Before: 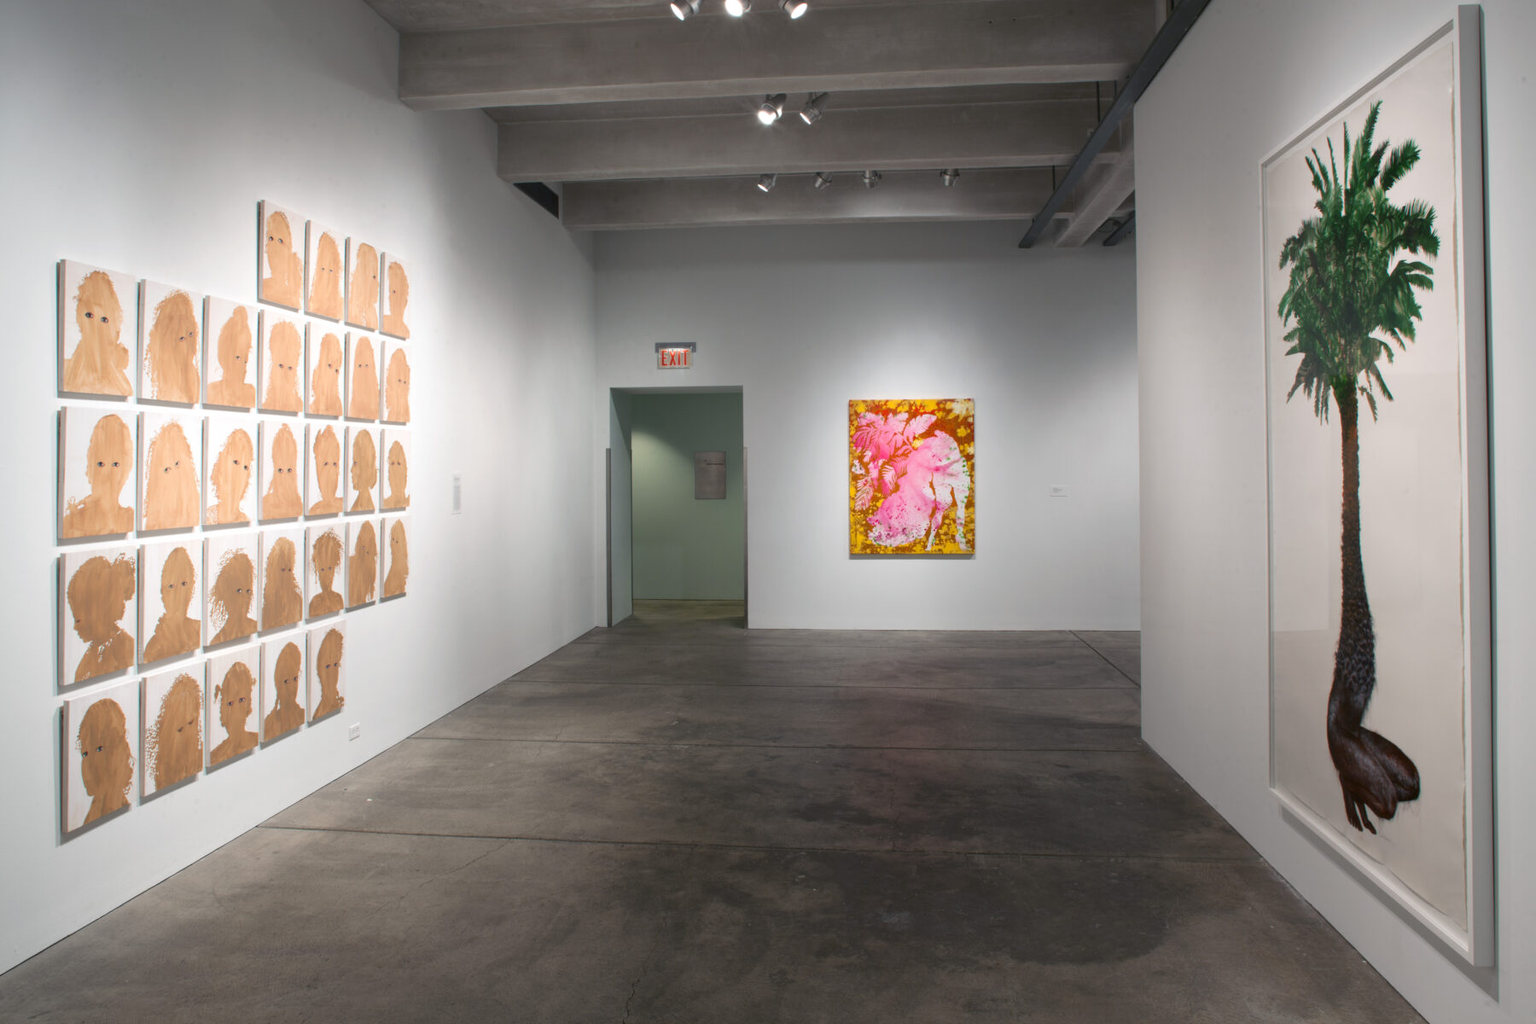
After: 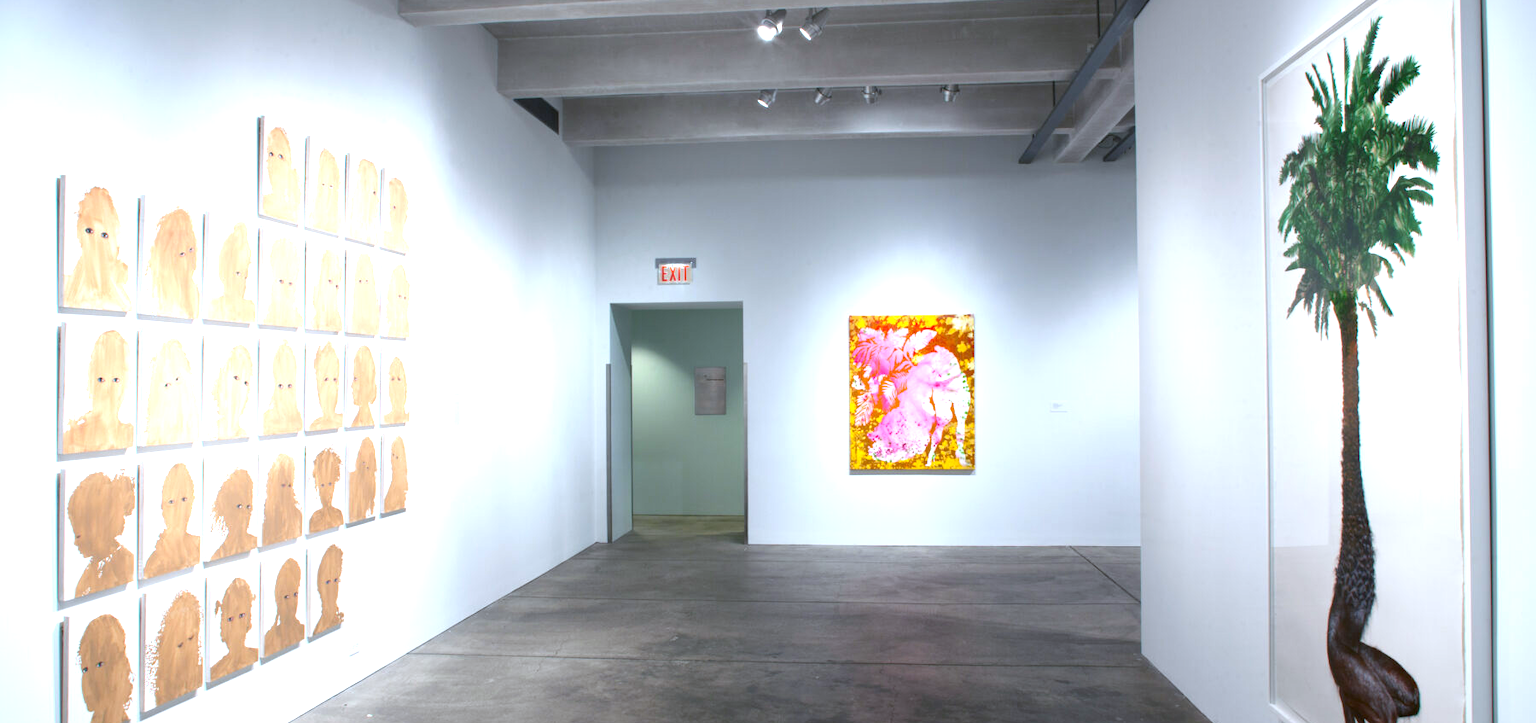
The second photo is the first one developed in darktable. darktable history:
contrast brightness saturation: contrast 0.04, saturation 0.07
white balance: red 0.924, blue 1.095
exposure: black level correction 0.001, exposure 1.05 EV, compensate exposure bias true, compensate highlight preservation false
crop and rotate: top 8.293%, bottom 20.996%
